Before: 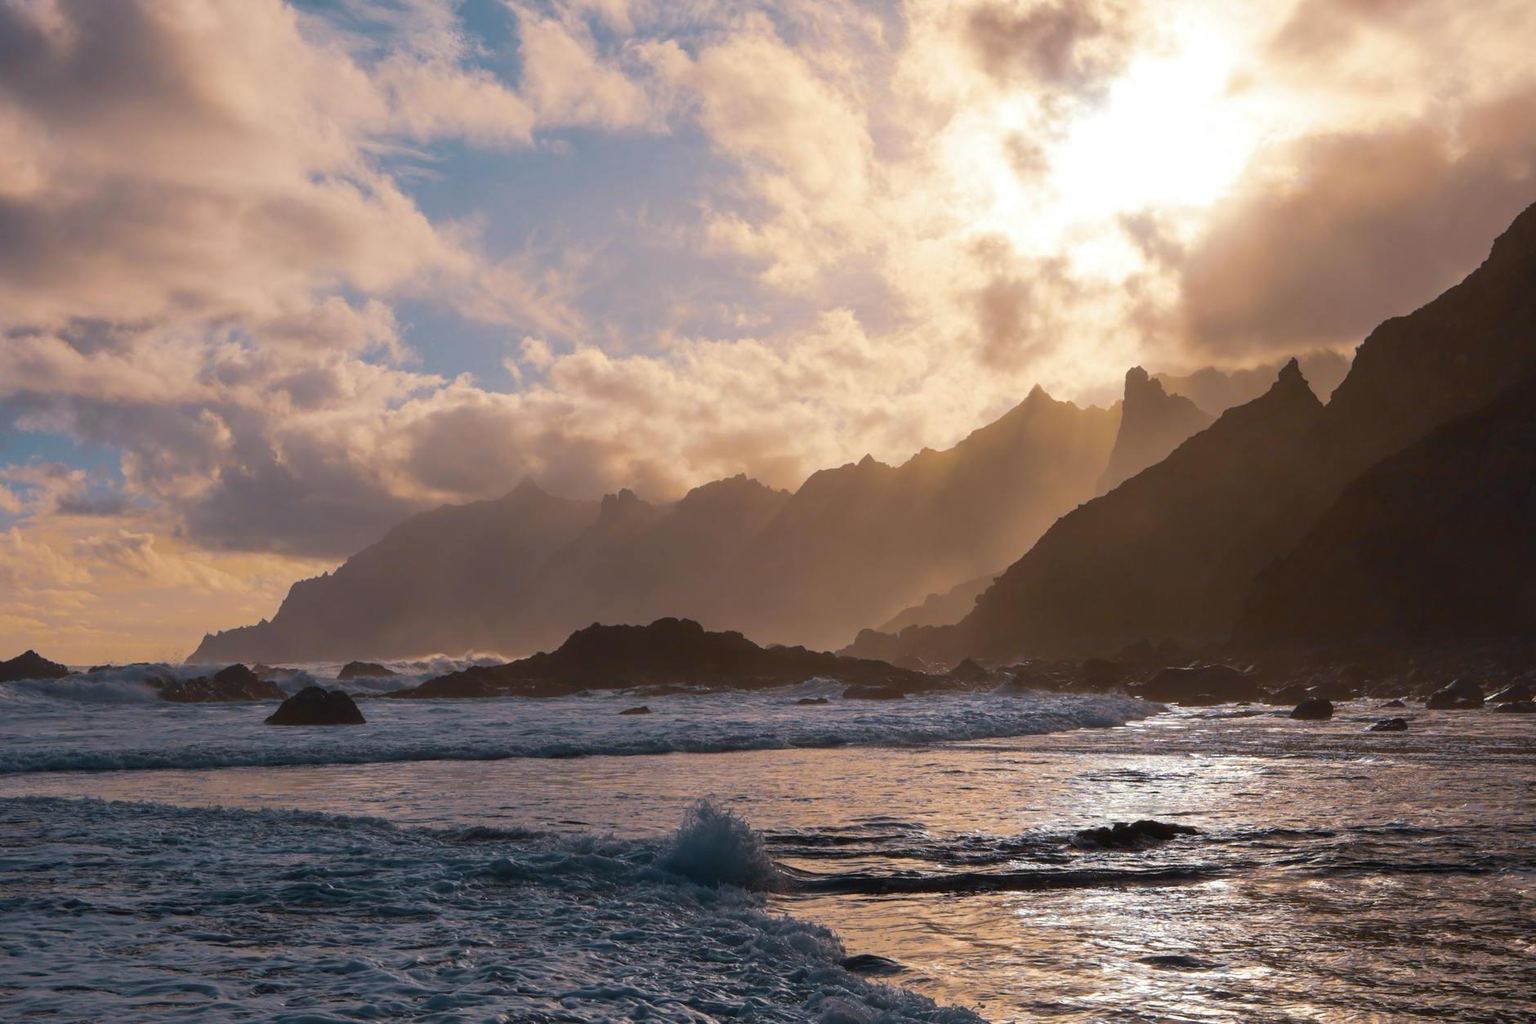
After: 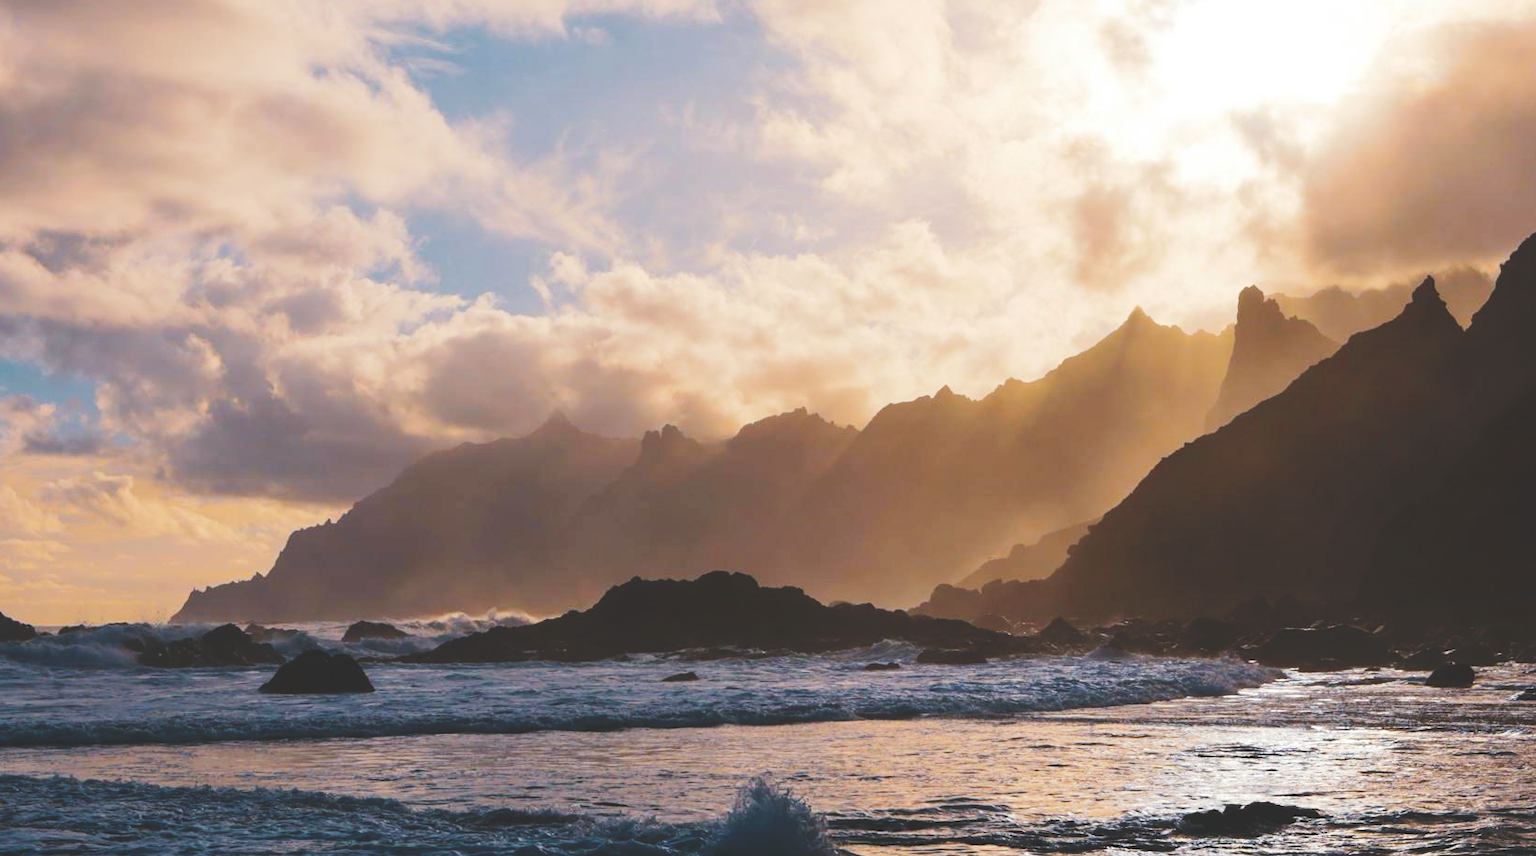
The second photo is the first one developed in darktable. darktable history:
color balance: mode lift, gamma, gain (sRGB), lift [1, 1, 1.022, 1.026]
crop and rotate: left 2.425%, top 11.305%, right 9.6%, bottom 15.08%
tone curve: curves: ch0 [(0, 0) (0.003, 0.172) (0.011, 0.177) (0.025, 0.177) (0.044, 0.177) (0.069, 0.178) (0.1, 0.181) (0.136, 0.19) (0.177, 0.208) (0.224, 0.226) (0.277, 0.274) (0.335, 0.338) (0.399, 0.43) (0.468, 0.535) (0.543, 0.635) (0.623, 0.726) (0.709, 0.815) (0.801, 0.882) (0.898, 0.936) (1, 1)], preserve colors none
